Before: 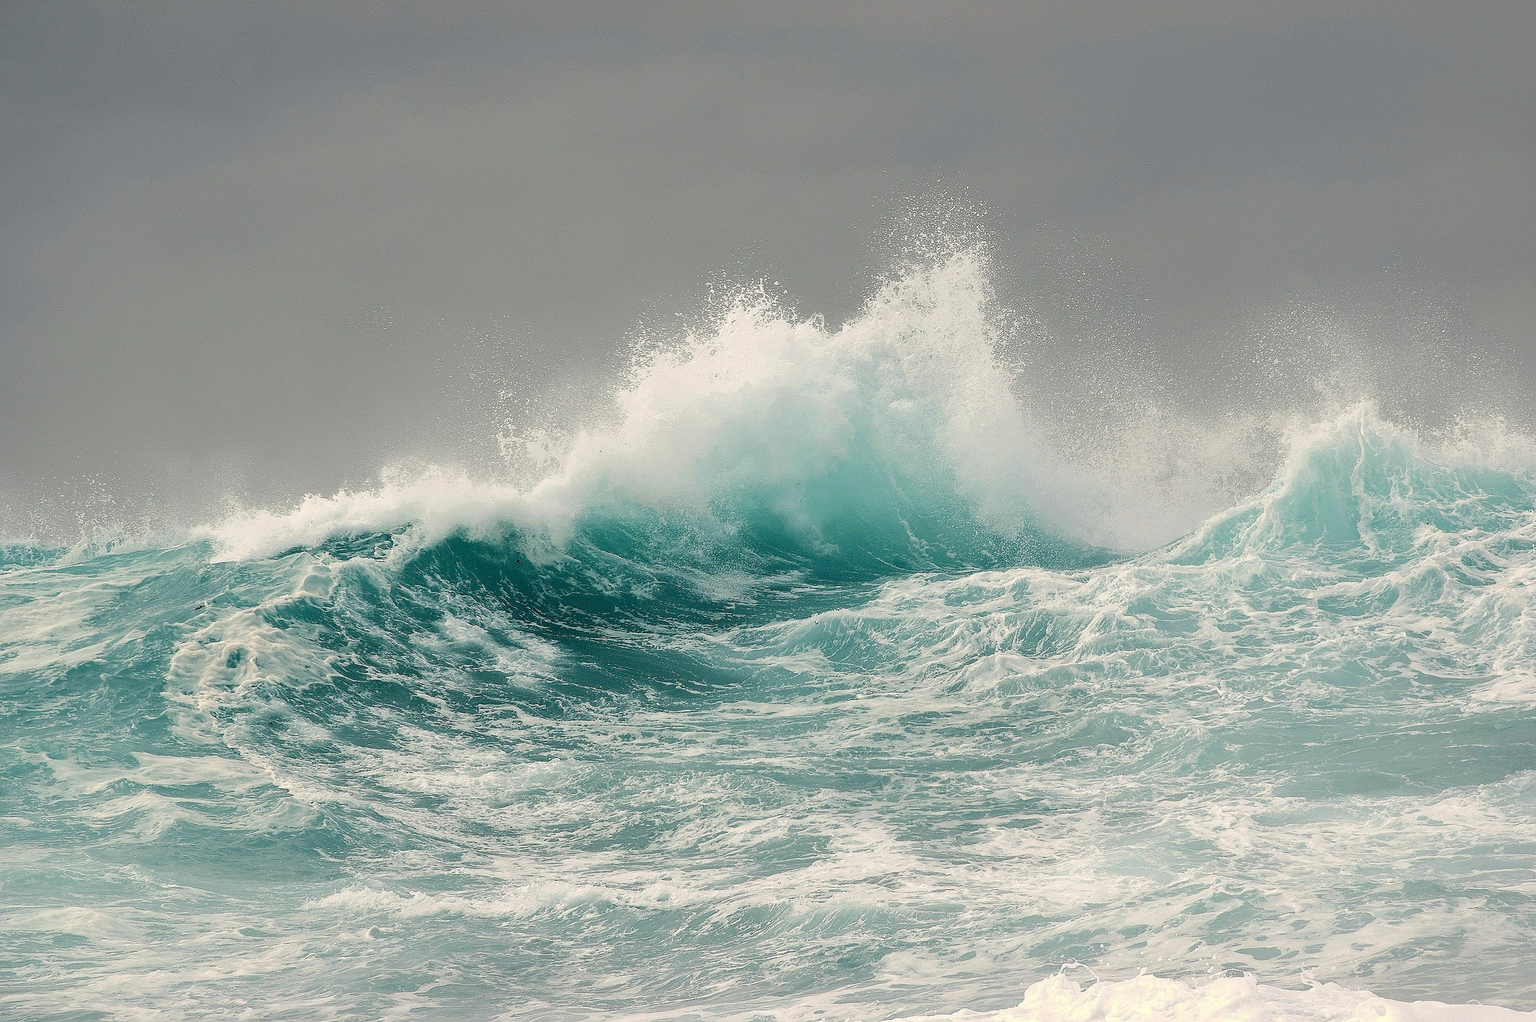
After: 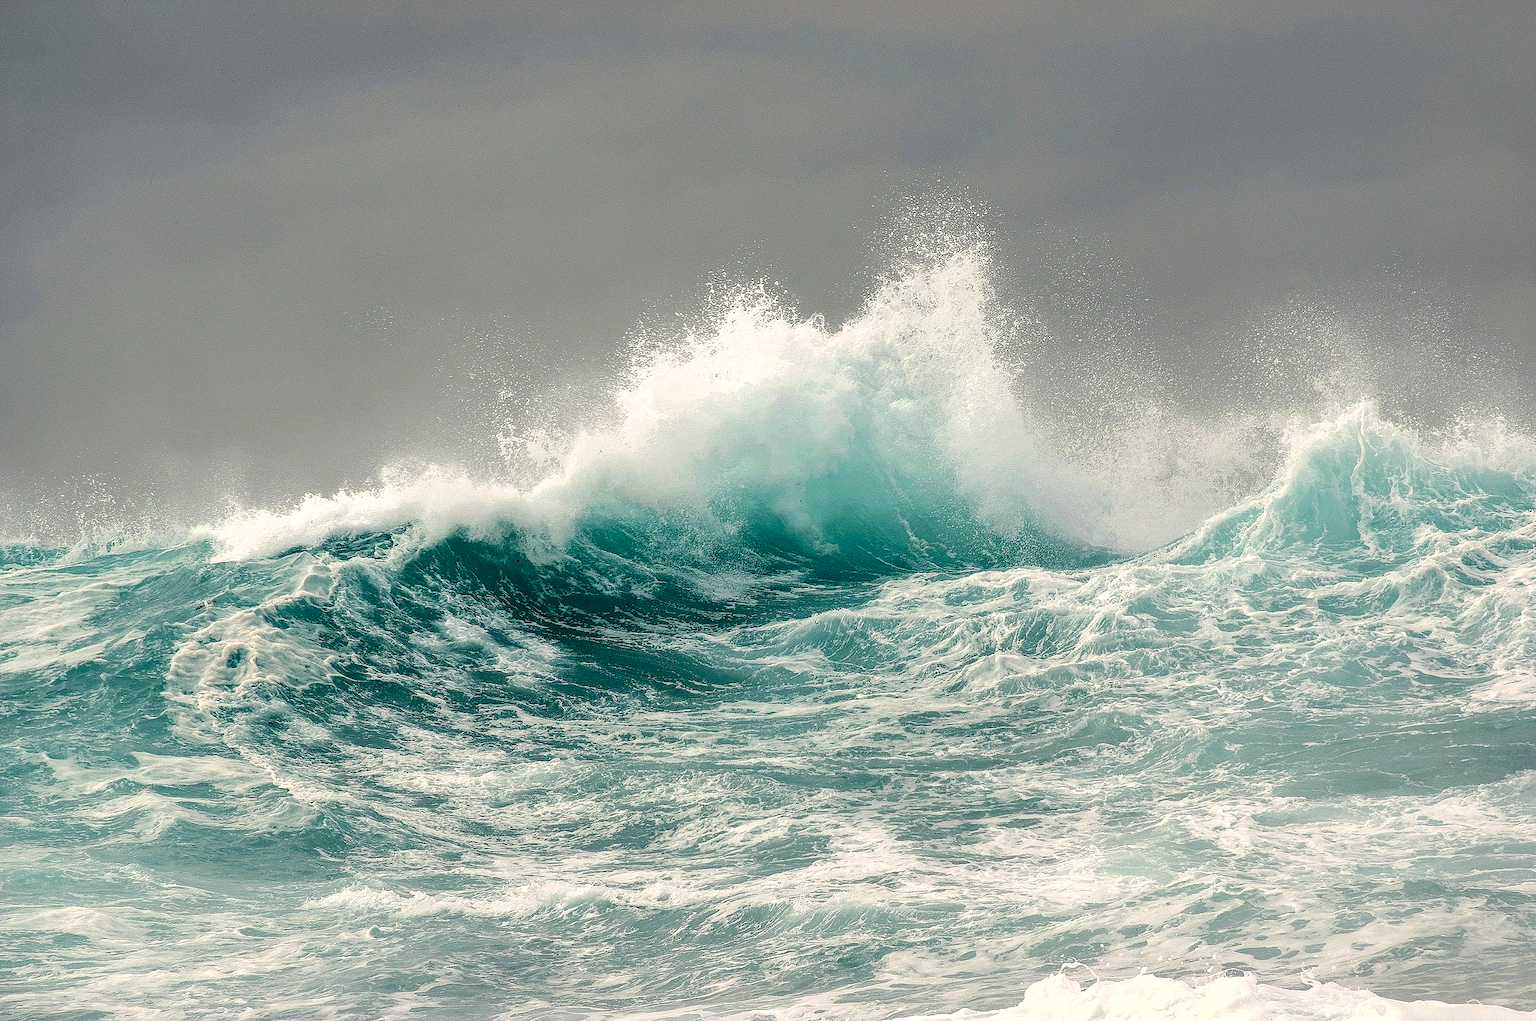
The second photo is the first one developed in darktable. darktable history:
local contrast: detail 150%
contrast brightness saturation: saturation 0.185
